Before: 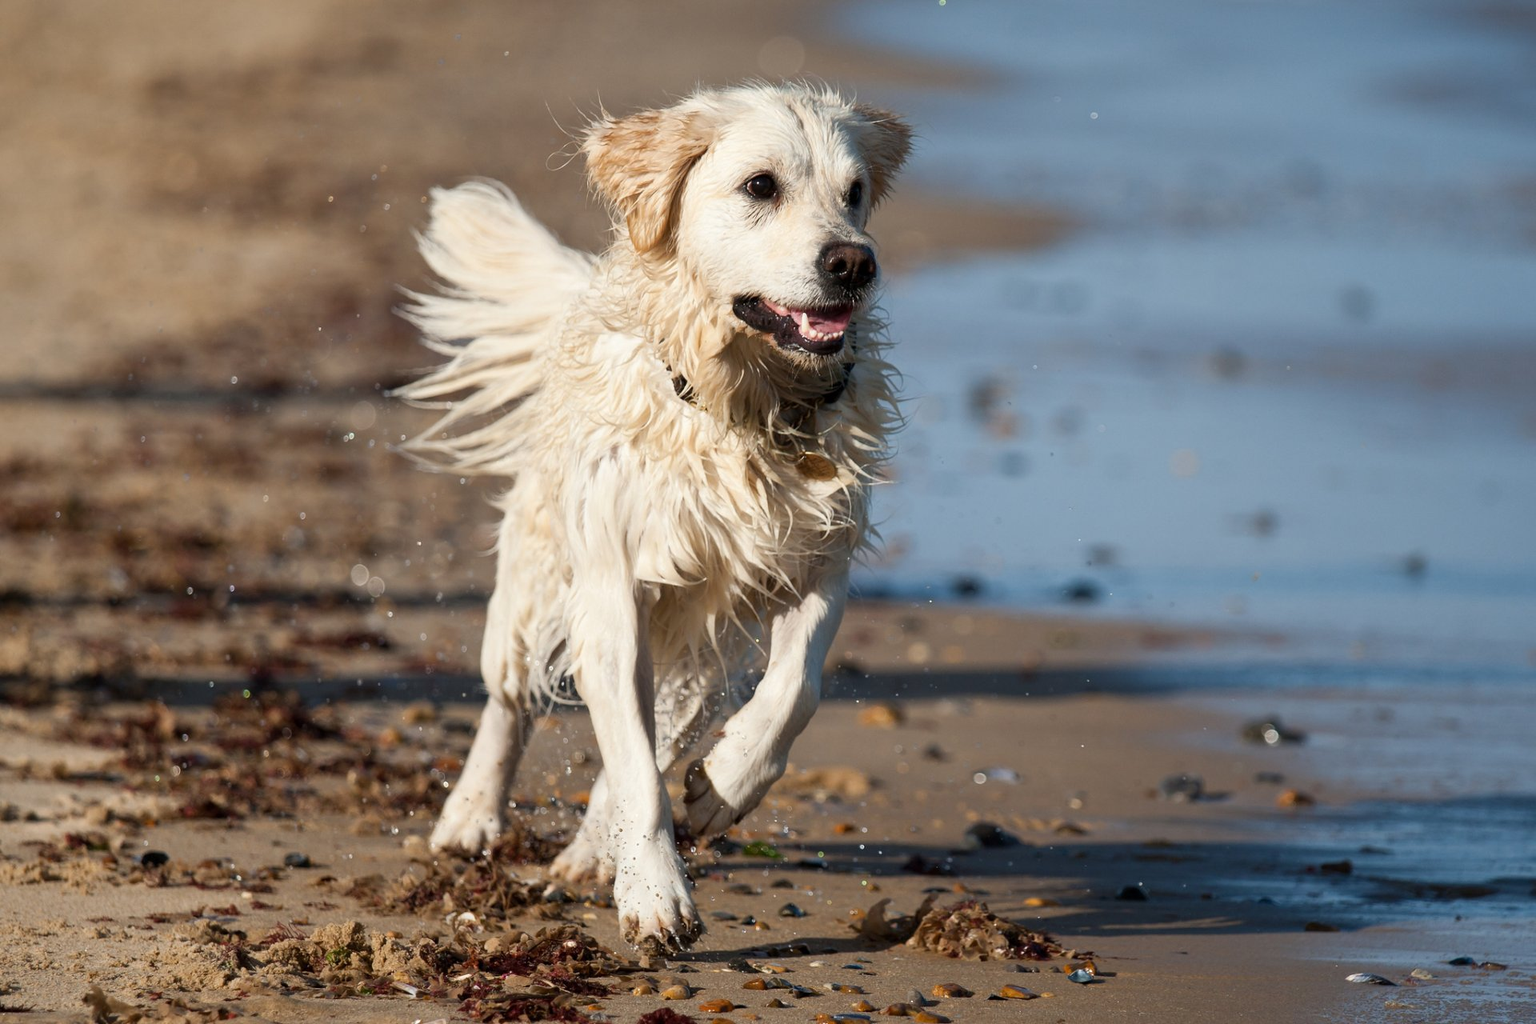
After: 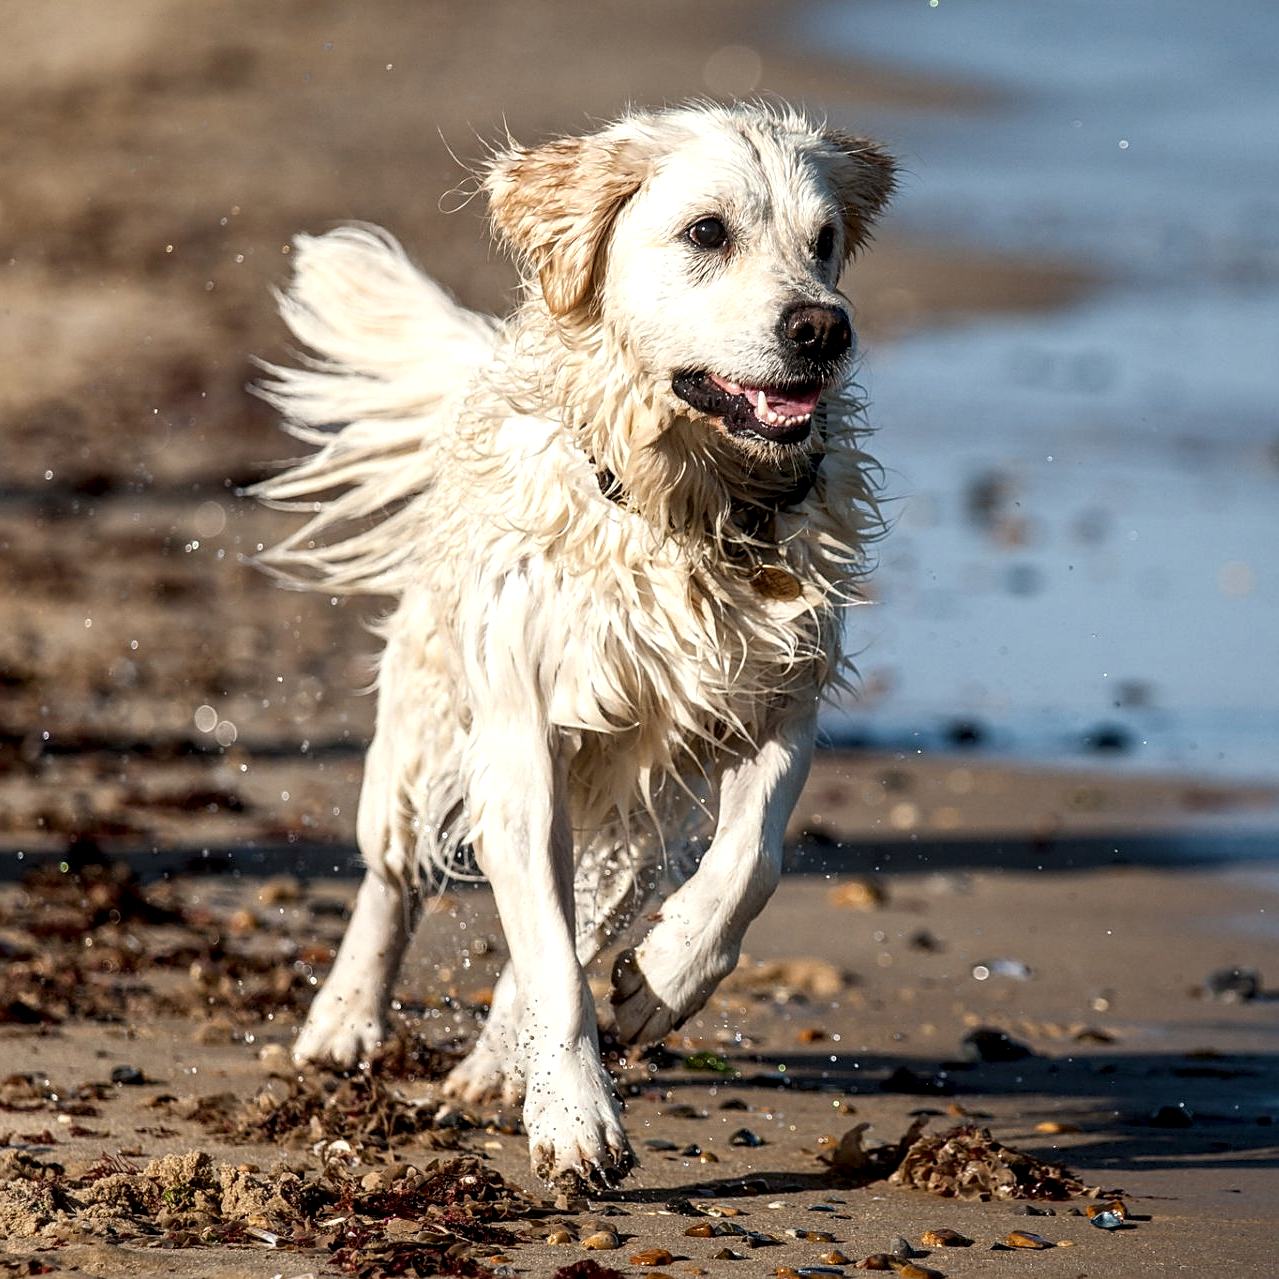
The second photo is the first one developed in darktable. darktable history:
crop and rotate: left 12.759%, right 20.617%
local contrast: detail 160%
sharpen: amount 0.473
